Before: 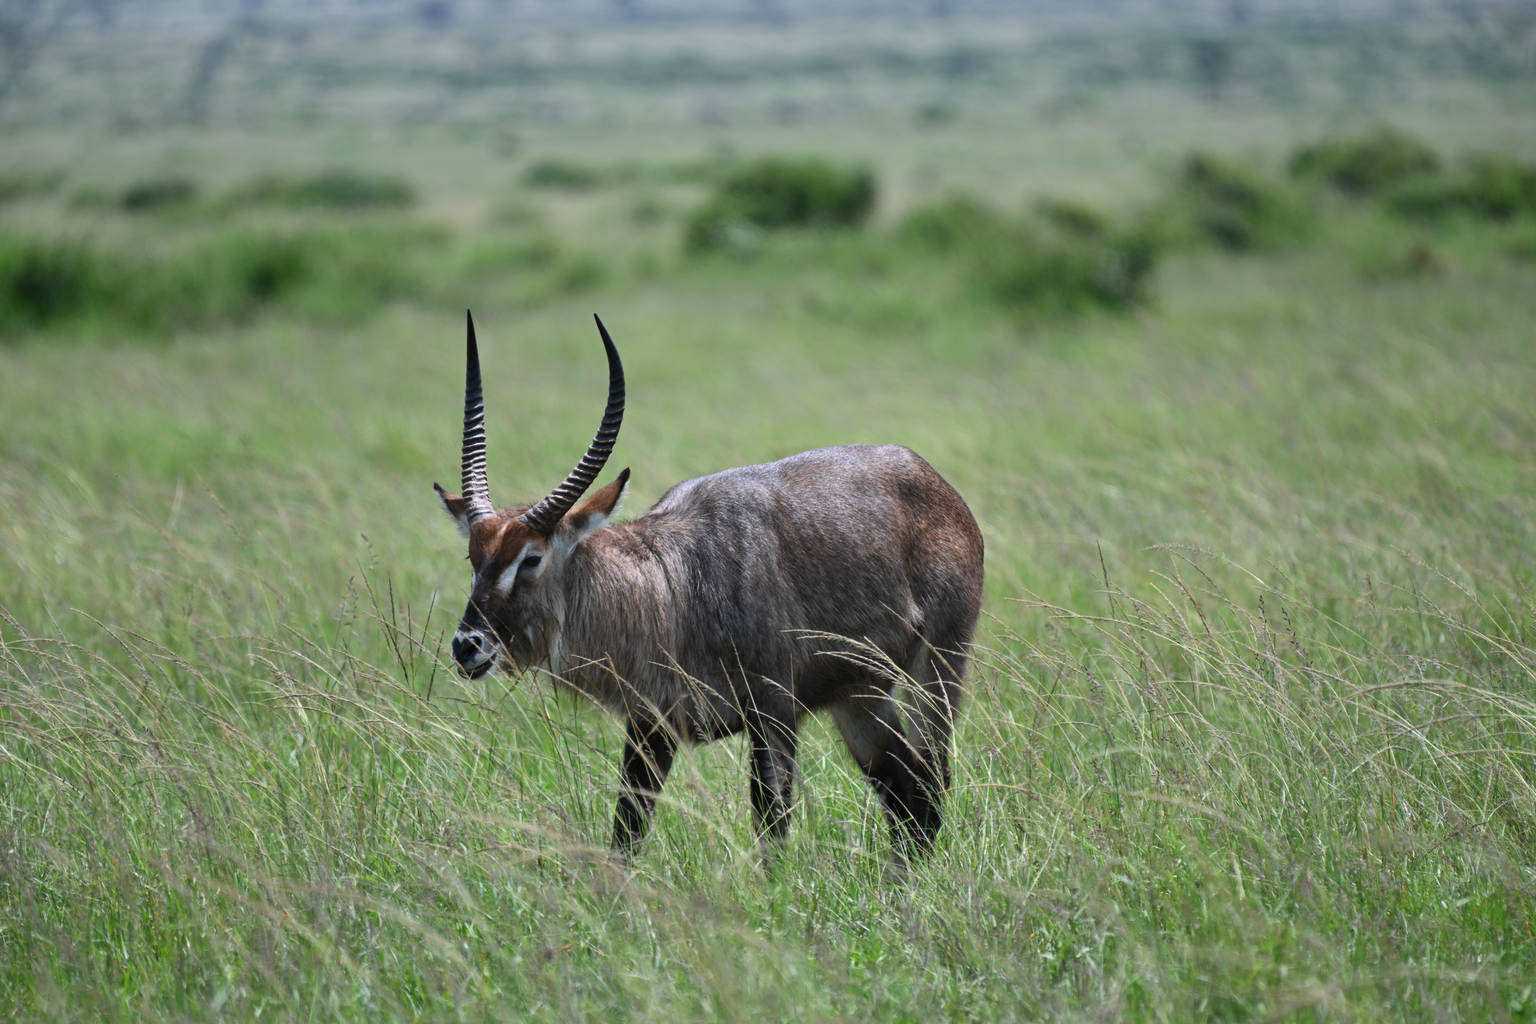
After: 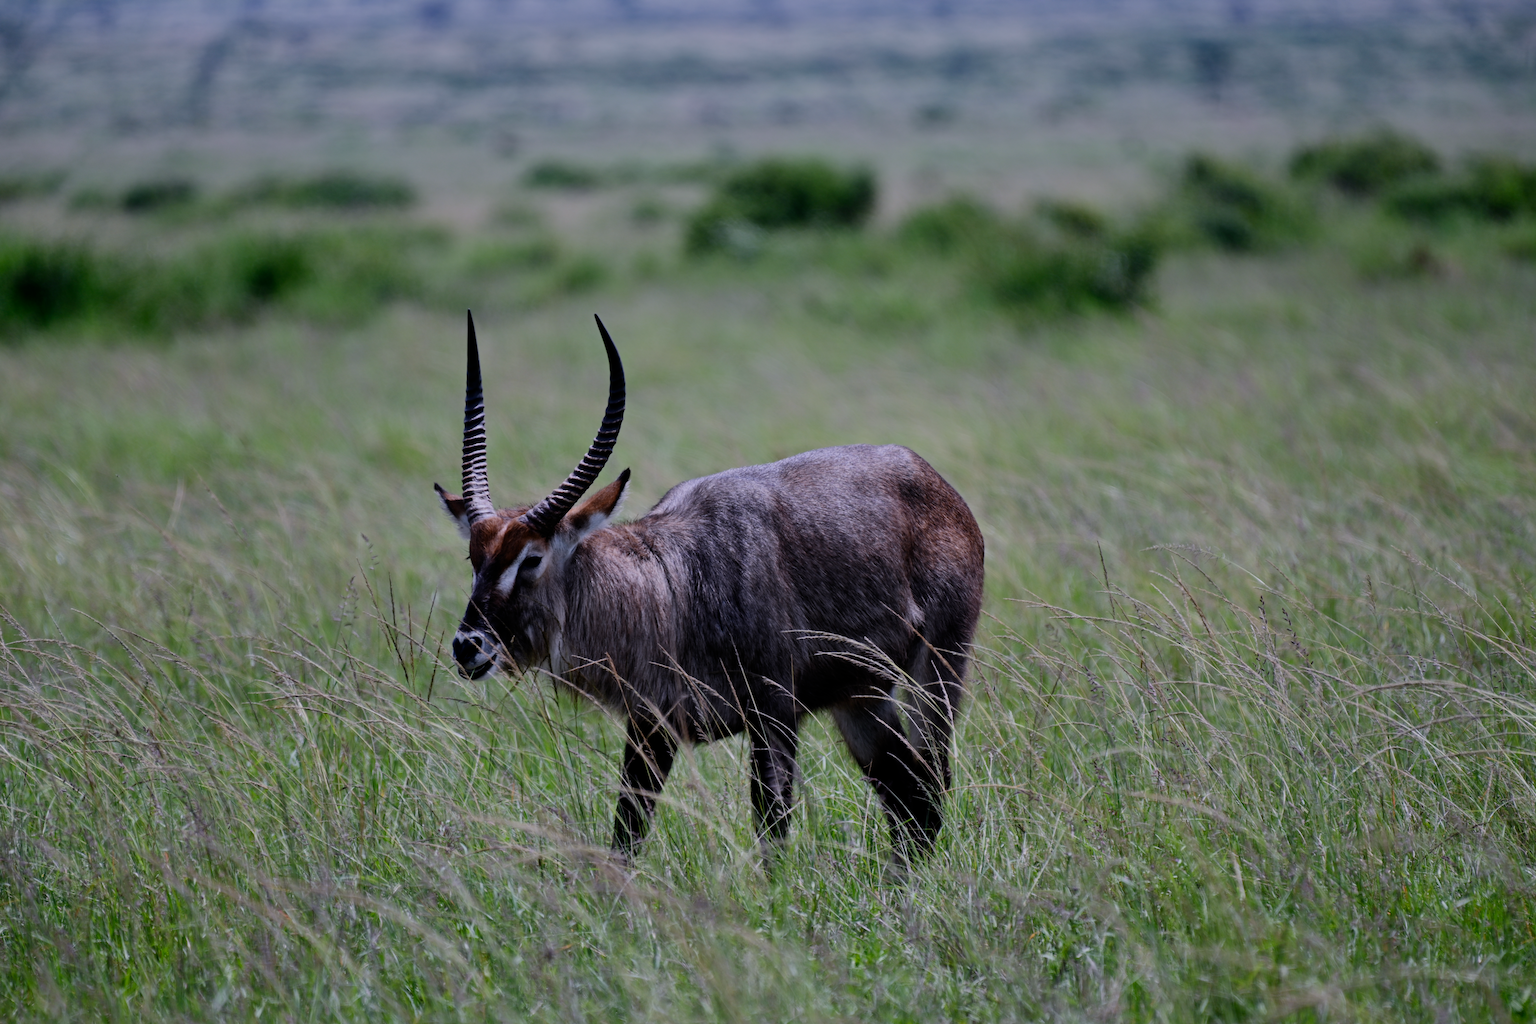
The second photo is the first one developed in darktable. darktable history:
white balance: red 1.042, blue 1.17
filmic rgb: middle gray luminance 29%, black relative exposure -10.3 EV, white relative exposure 5.5 EV, threshold 6 EV, target black luminance 0%, hardness 3.95, latitude 2.04%, contrast 1.132, highlights saturation mix 5%, shadows ↔ highlights balance 15.11%, add noise in highlights 0, preserve chrominance no, color science v3 (2019), use custom middle-gray values true, iterations of high-quality reconstruction 0, contrast in highlights soft, enable highlight reconstruction true
